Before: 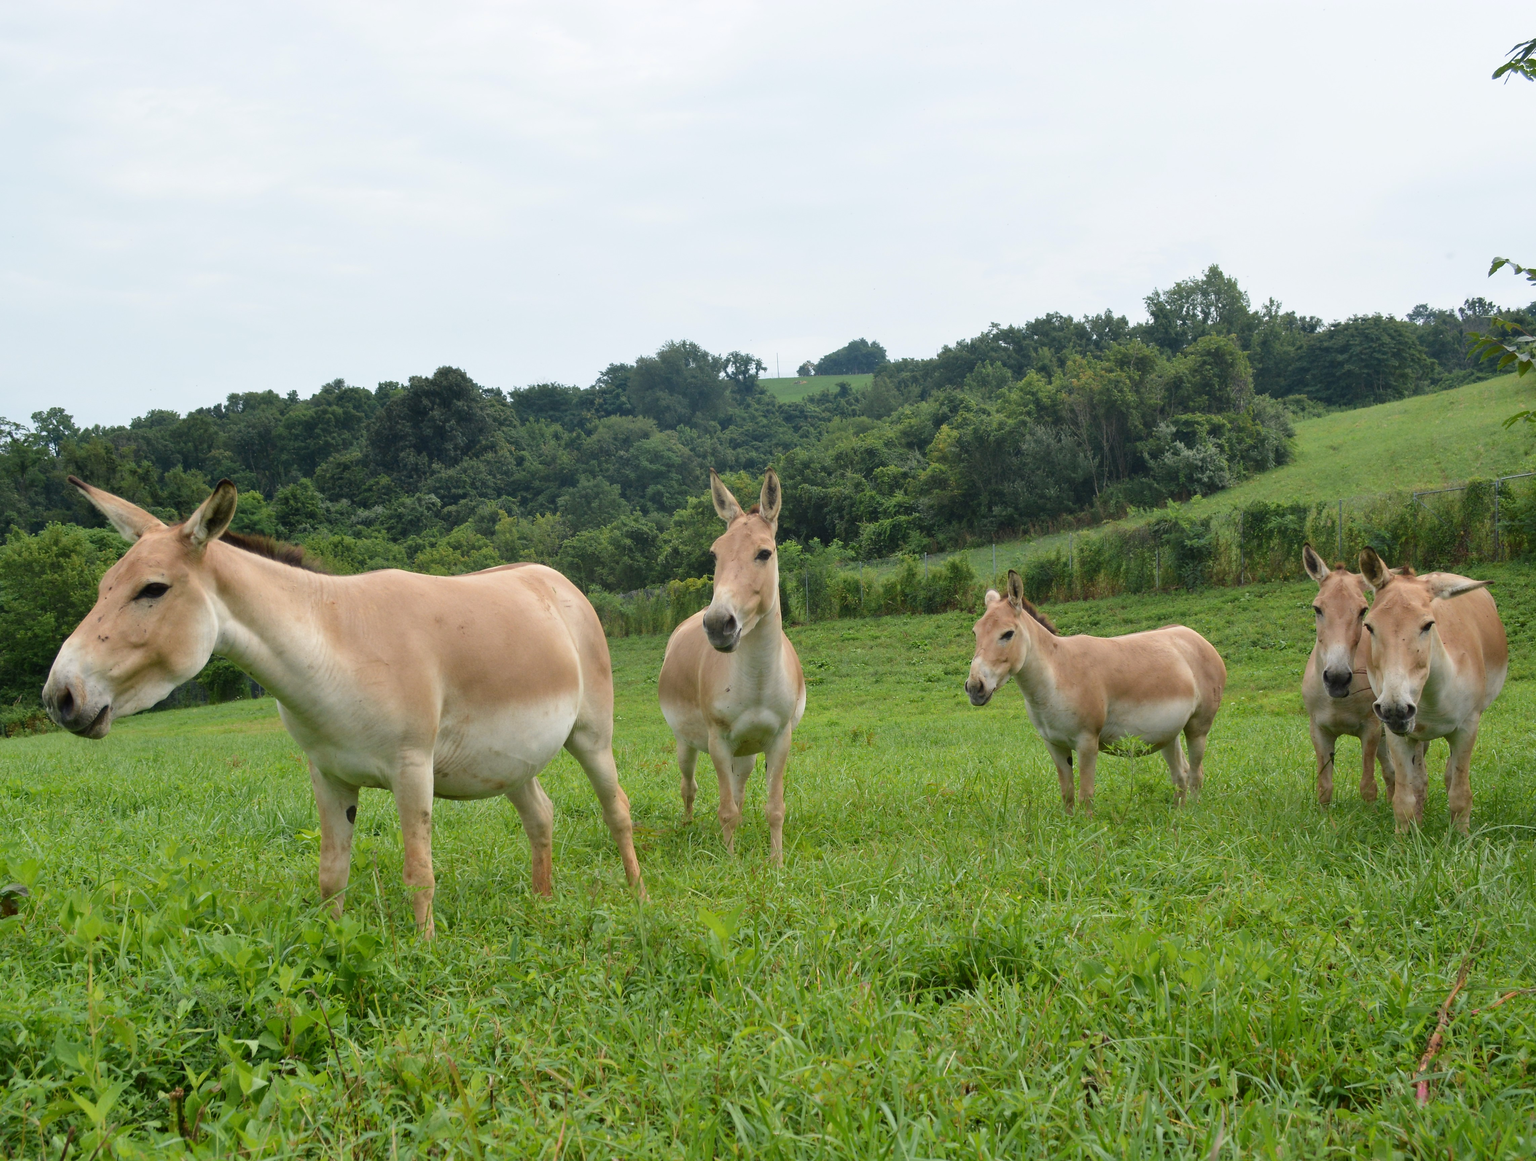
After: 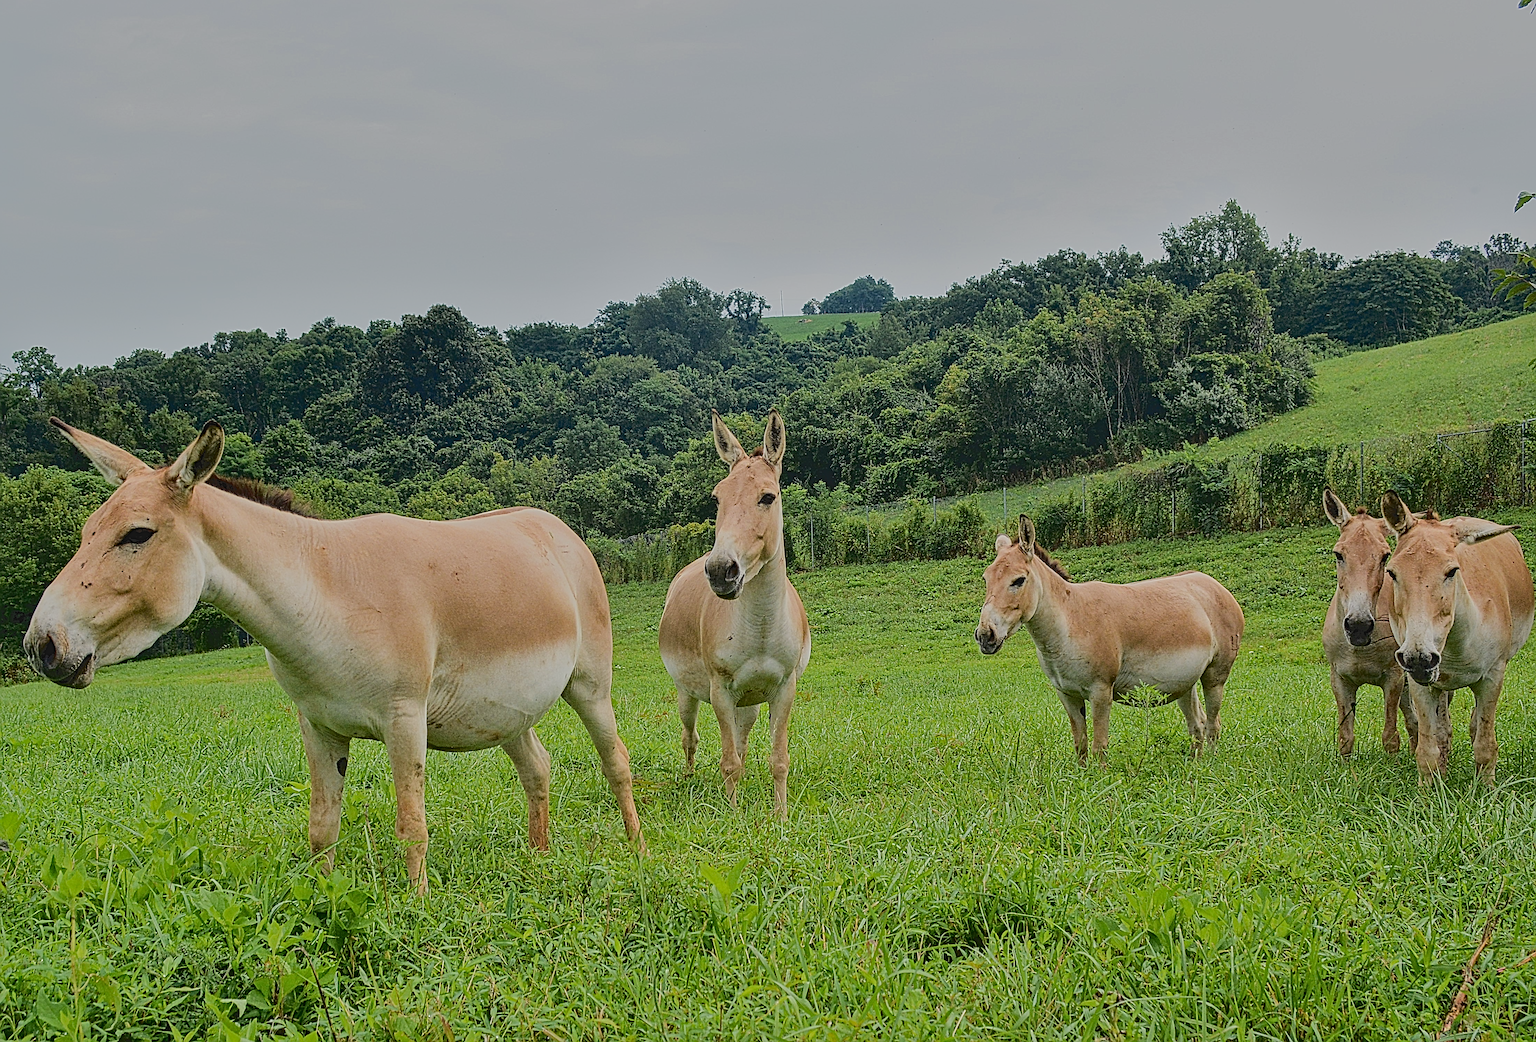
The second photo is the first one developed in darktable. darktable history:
exposure: exposure 0.203 EV, compensate exposure bias true, compensate highlight preservation false
crop: left 1.294%, top 6.178%, right 1.708%, bottom 6.716%
shadows and highlights: shadows 39.61, highlights -59.66
sharpen: on, module defaults
tone curve: curves: ch0 [(0, 0) (0.003, 0.098) (0.011, 0.099) (0.025, 0.103) (0.044, 0.114) (0.069, 0.13) (0.1, 0.142) (0.136, 0.161) (0.177, 0.189) (0.224, 0.224) (0.277, 0.266) (0.335, 0.32) (0.399, 0.38) (0.468, 0.45) (0.543, 0.522) (0.623, 0.598) (0.709, 0.669) (0.801, 0.731) (0.898, 0.786) (1, 1)], color space Lab, linked channels, preserve colors none
local contrast: mode bilateral grid, contrast 21, coarseness 3, detail 299%, midtone range 0.2
haze removal: strength 0.288, distance 0.247, adaptive false
filmic rgb: black relative exposure -5.05 EV, white relative exposure 3.98 EV, threshold 2.97 EV, hardness 2.89, contrast 1.1, highlights saturation mix -18.56%, enable highlight reconstruction true
